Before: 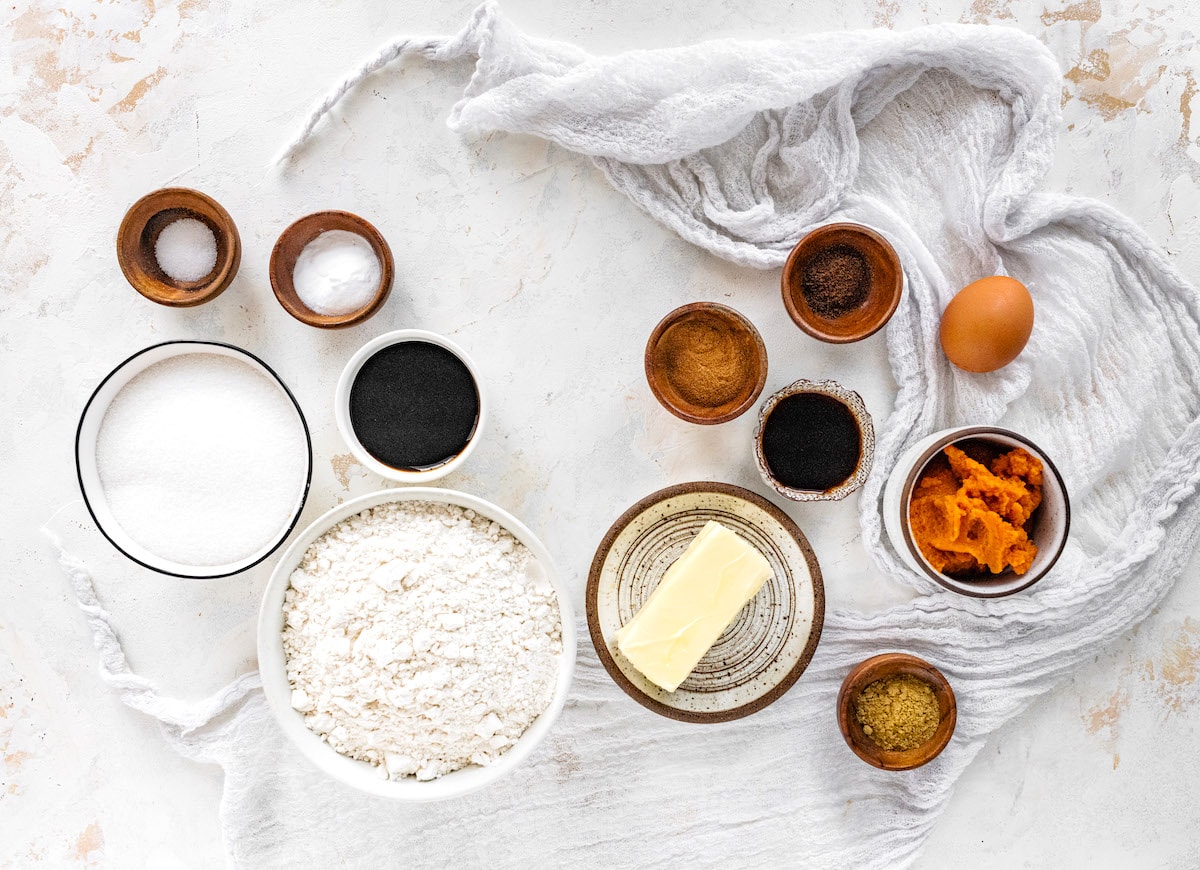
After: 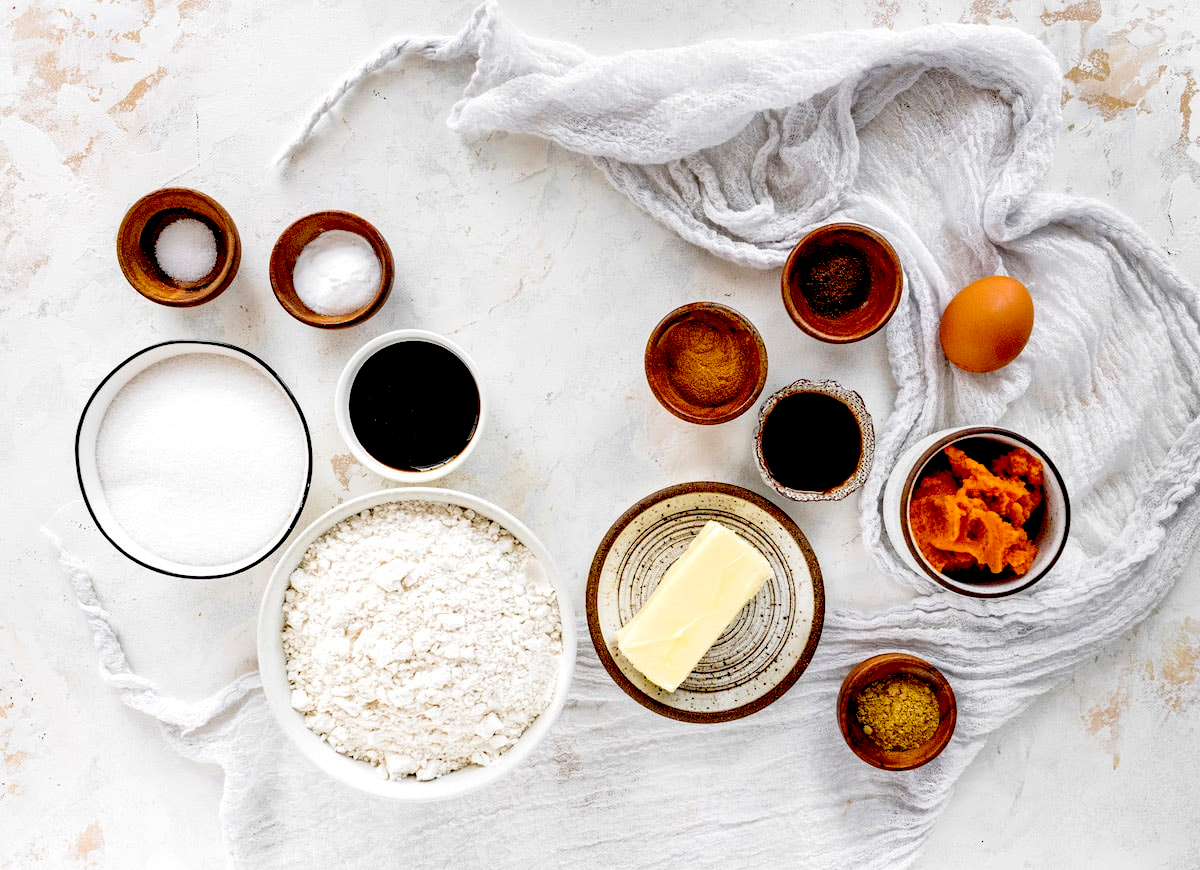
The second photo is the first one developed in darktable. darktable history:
exposure: black level correction 0.058, compensate exposure bias true, compensate highlight preservation false
